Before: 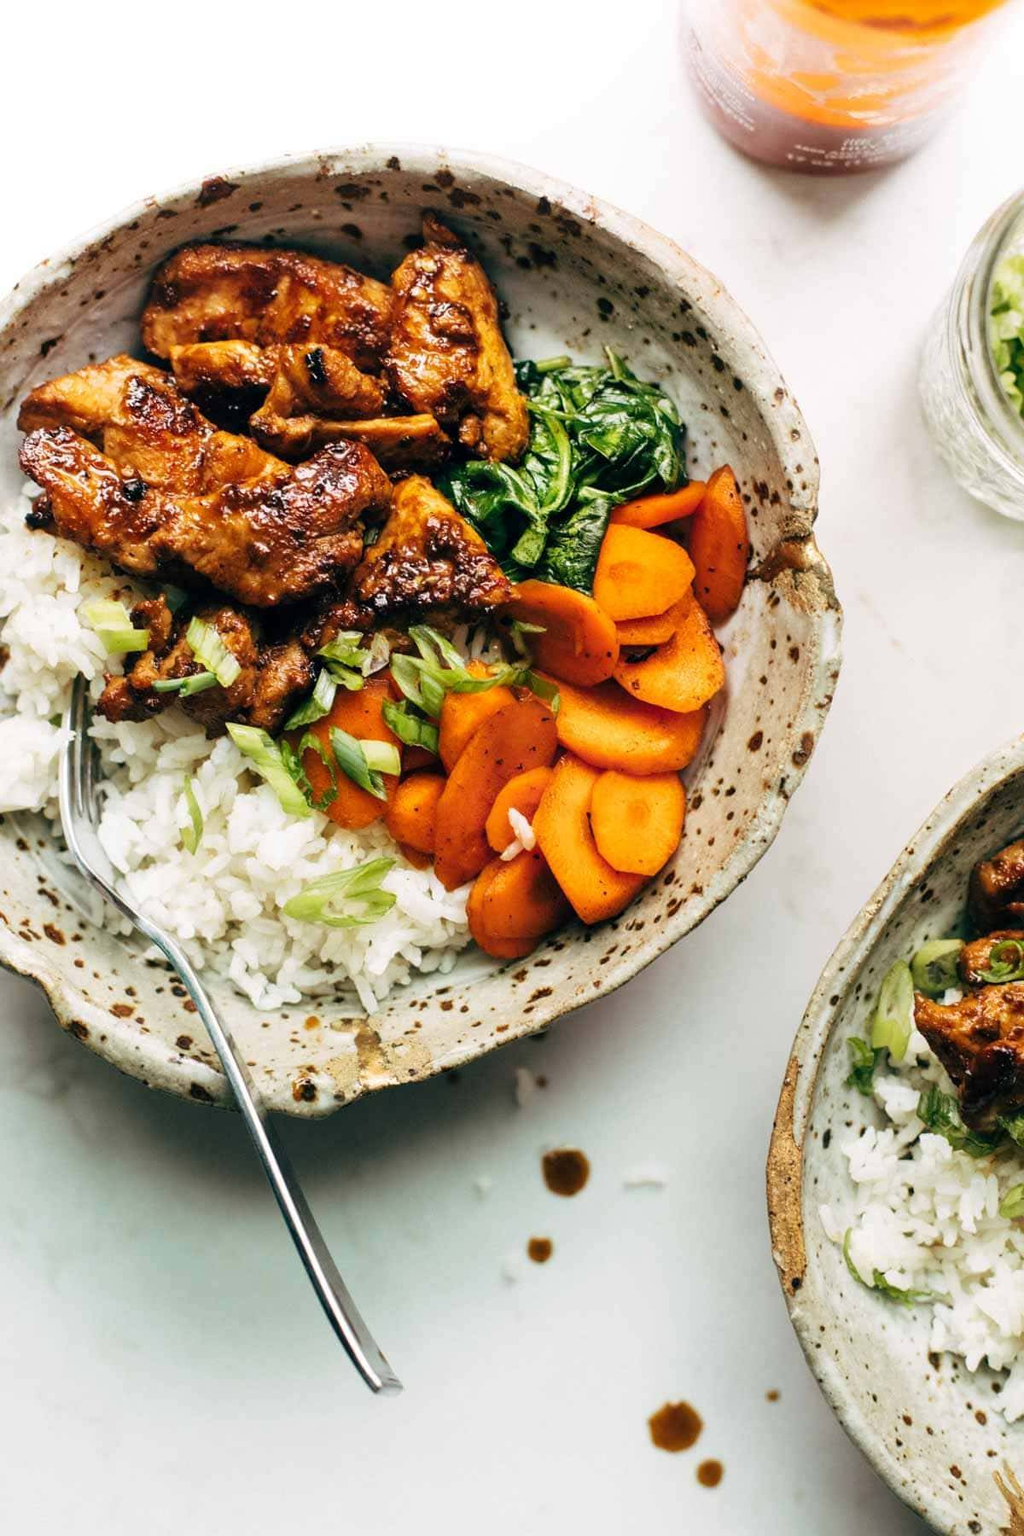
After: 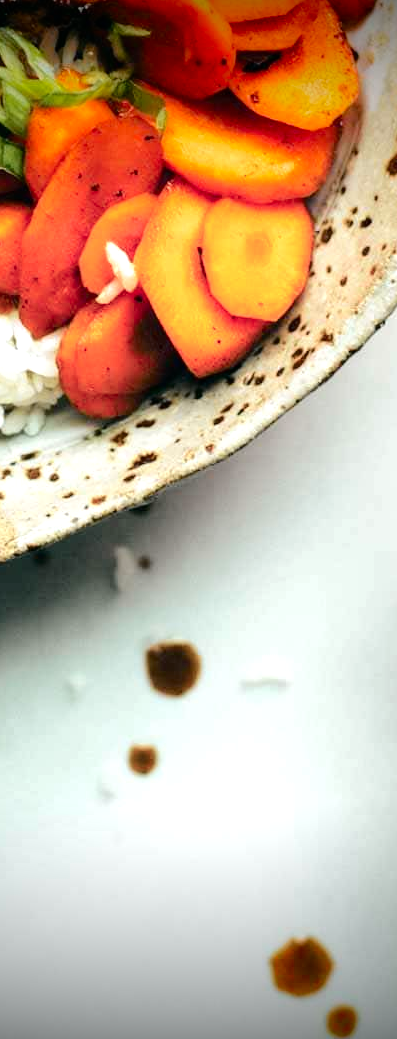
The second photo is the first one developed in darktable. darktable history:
crop: left 40.878%, top 39.176%, right 25.993%, bottom 3.081%
vignetting: fall-off start 98.29%, fall-off radius 100%, brightness -1, saturation 0.5, width/height ratio 1.428
tone equalizer: on, module defaults
exposure: exposure 0.485 EV, compensate highlight preservation false
tone curve: curves: ch0 [(0, 0) (0.081, 0.044) (0.185, 0.145) (0.283, 0.273) (0.405, 0.449) (0.495, 0.554) (0.686, 0.743) (0.826, 0.853) (0.978, 0.988)]; ch1 [(0, 0) (0.147, 0.166) (0.321, 0.362) (0.371, 0.402) (0.423, 0.426) (0.479, 0.472) (0.505, 0.497) (0.521, 0.506) (0.551, 0.546) (0.586, 0.571) (0.625, 0.638) (0.68, 0.715) (1, 1)]; ch2 [(0, 0) (0.346, 0.378) (0.404, 0.427) (0.502, 0.498) (0.531, 0.517) (0.547, 0.526) (0.582, 0.571) (0.629, 0.626) (0.717, 0.678) (1, 1)], color space Lab, independent channels, preserve colors none
